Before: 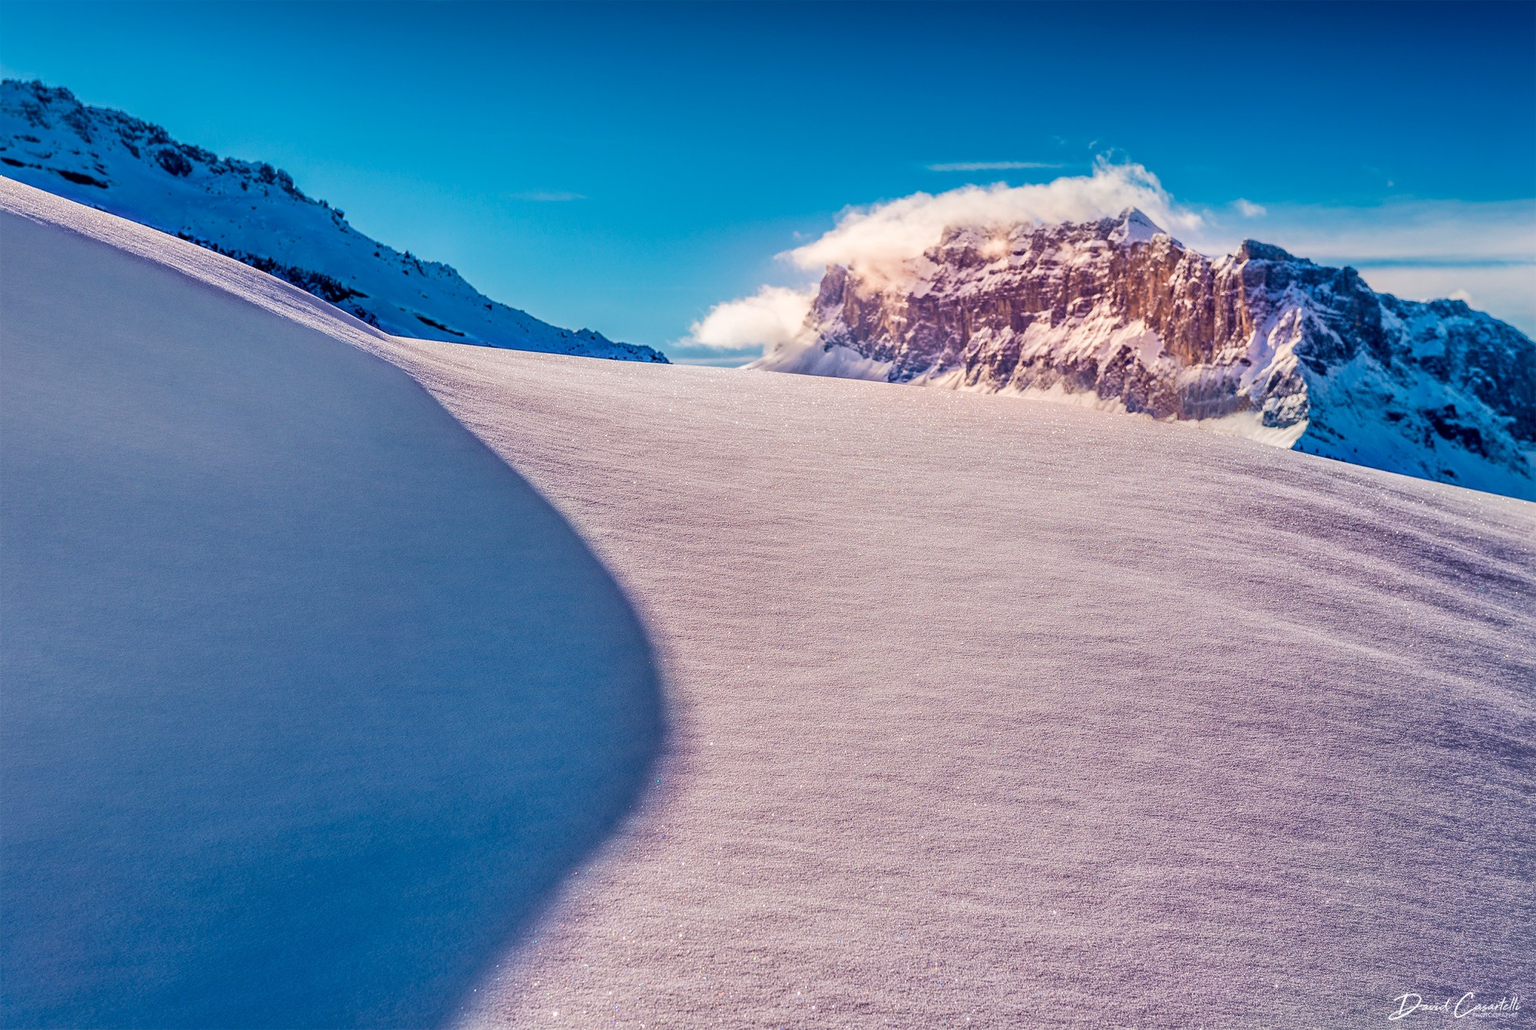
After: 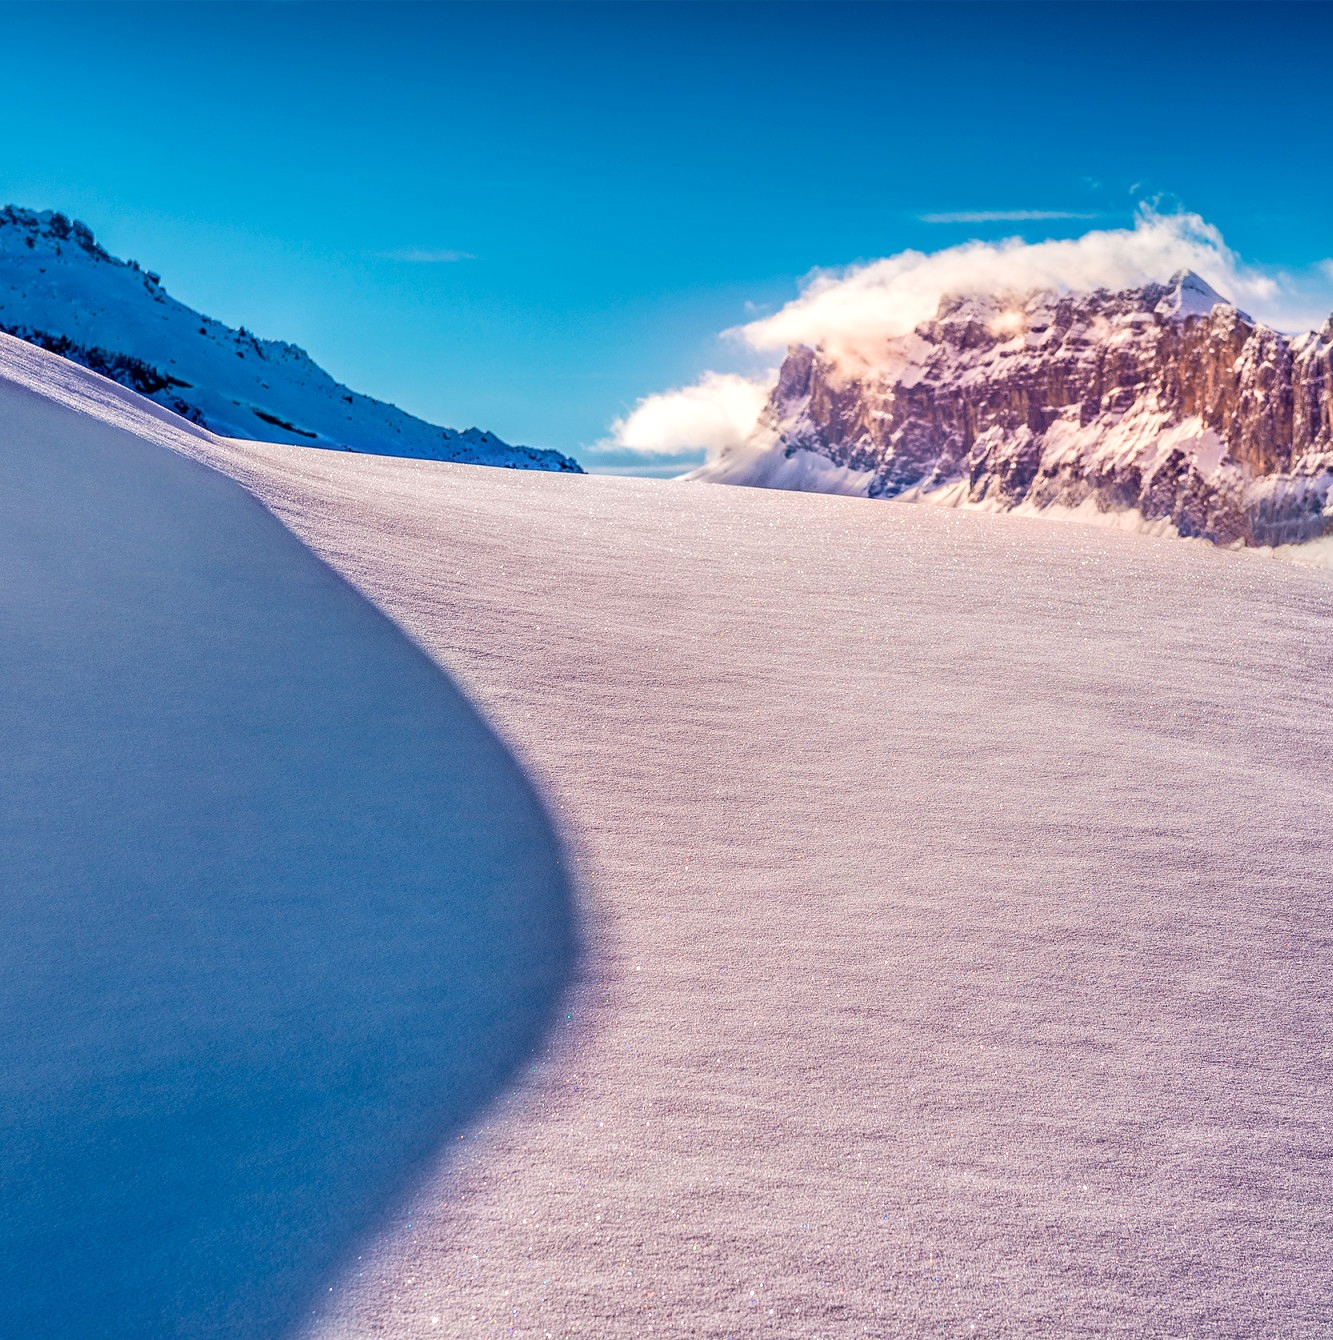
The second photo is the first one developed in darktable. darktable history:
exposure: exposure 0.2 EV, compensate highlight preservation false
crop and rotate: left 14.436%, right 18.898%
